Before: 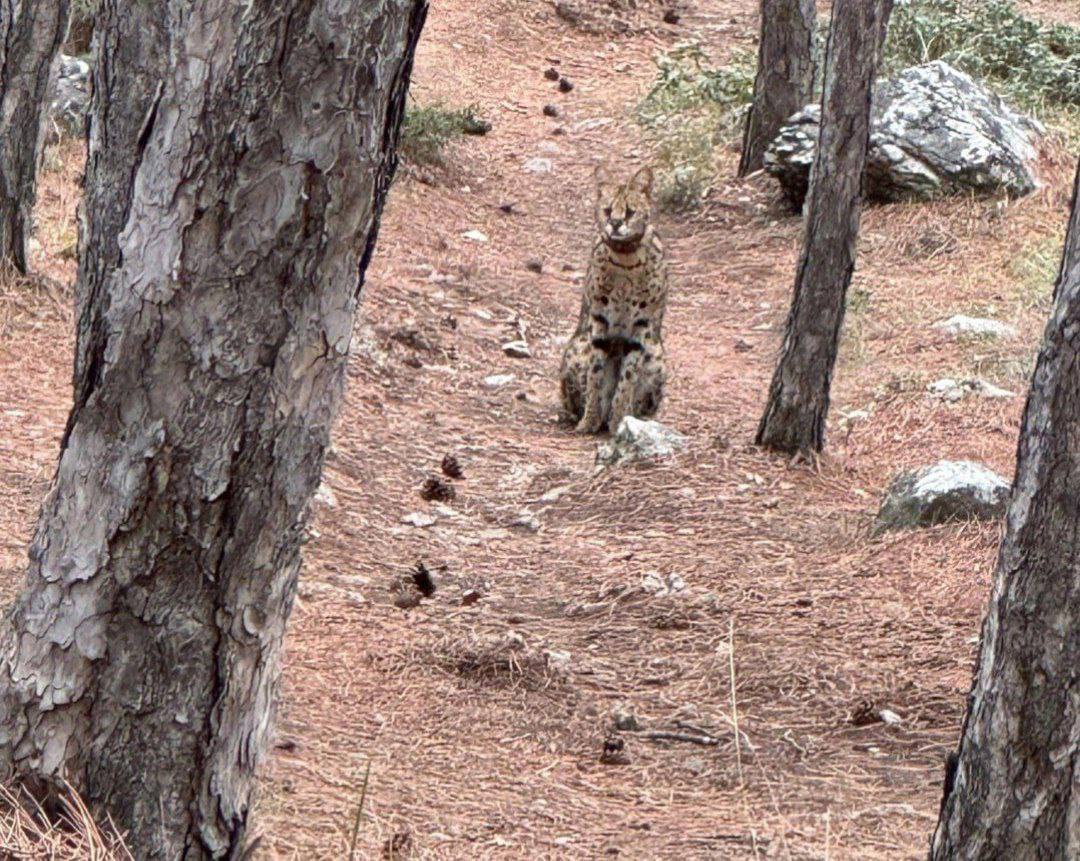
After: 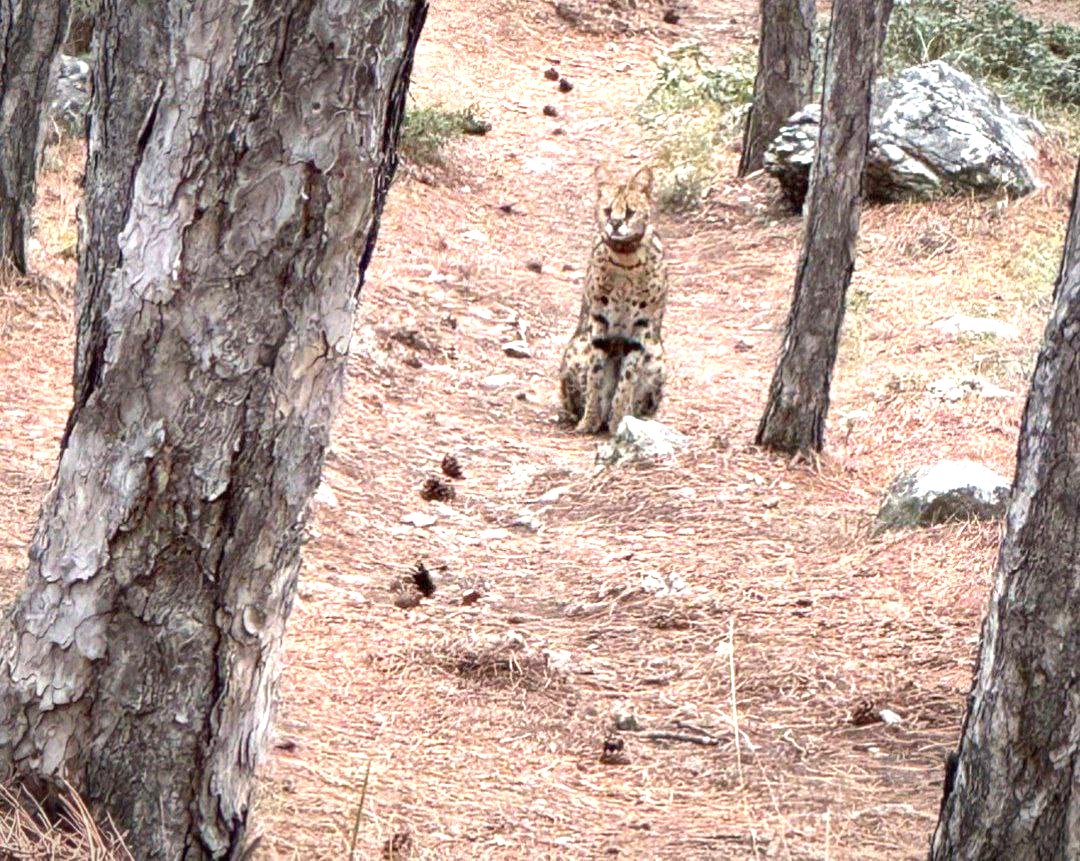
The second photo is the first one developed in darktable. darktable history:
contrast brightness saturation: contrast -0.021, brightness -0.006, saturation 0.033
exposure: black level correction 0.001, exposure 0.954 EV, compensate highlight preservation false
levels: levels [0, 0.498, 1]
vignetting: saturation -0.022, automatic ratio true, unbound false
